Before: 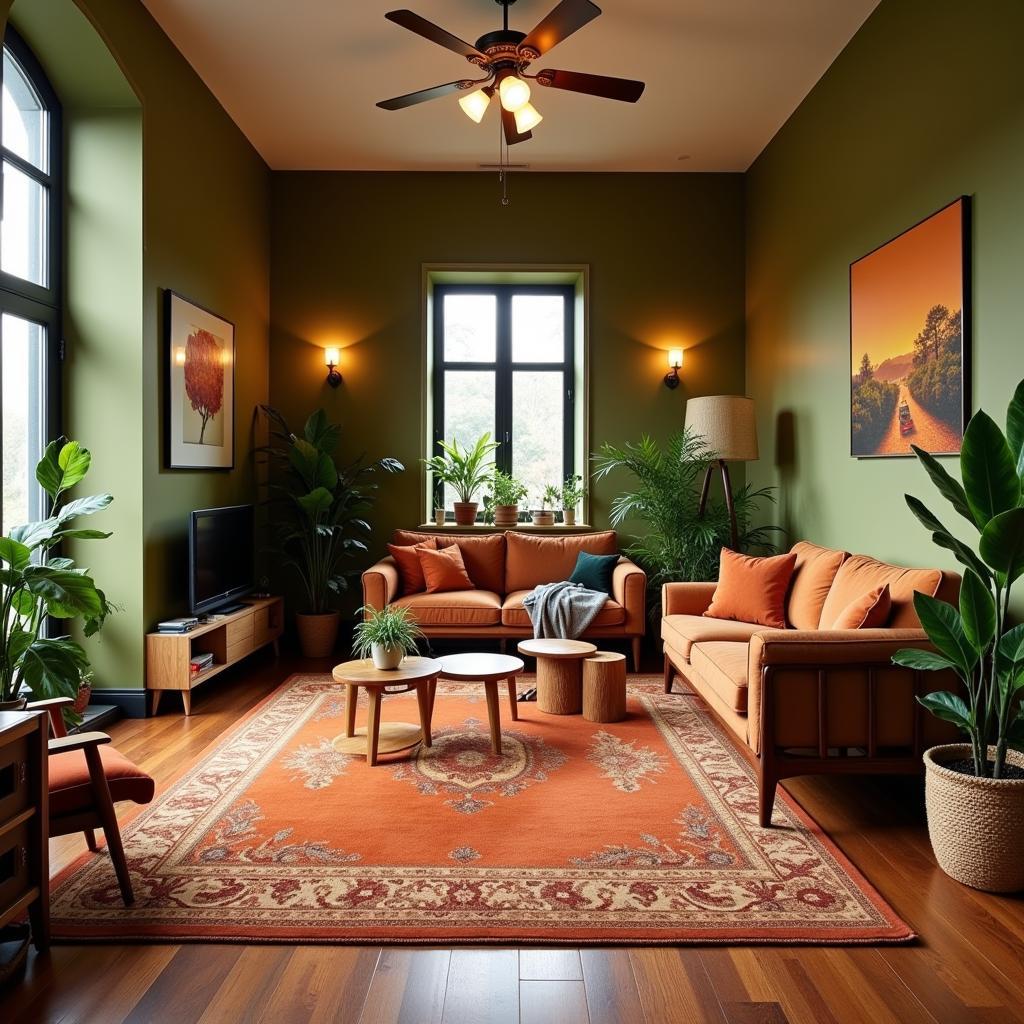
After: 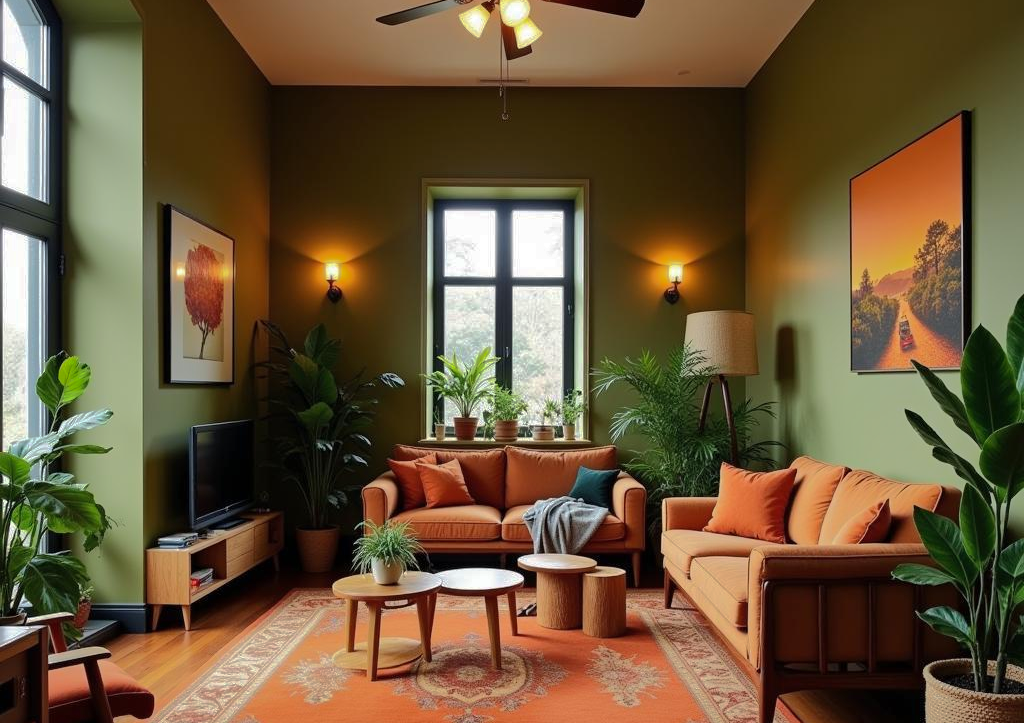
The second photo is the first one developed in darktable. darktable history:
crop and rotate: top 8.312%, bottom 21.072%
shadows and highlights: shadows 25.05, highlights -69.61
